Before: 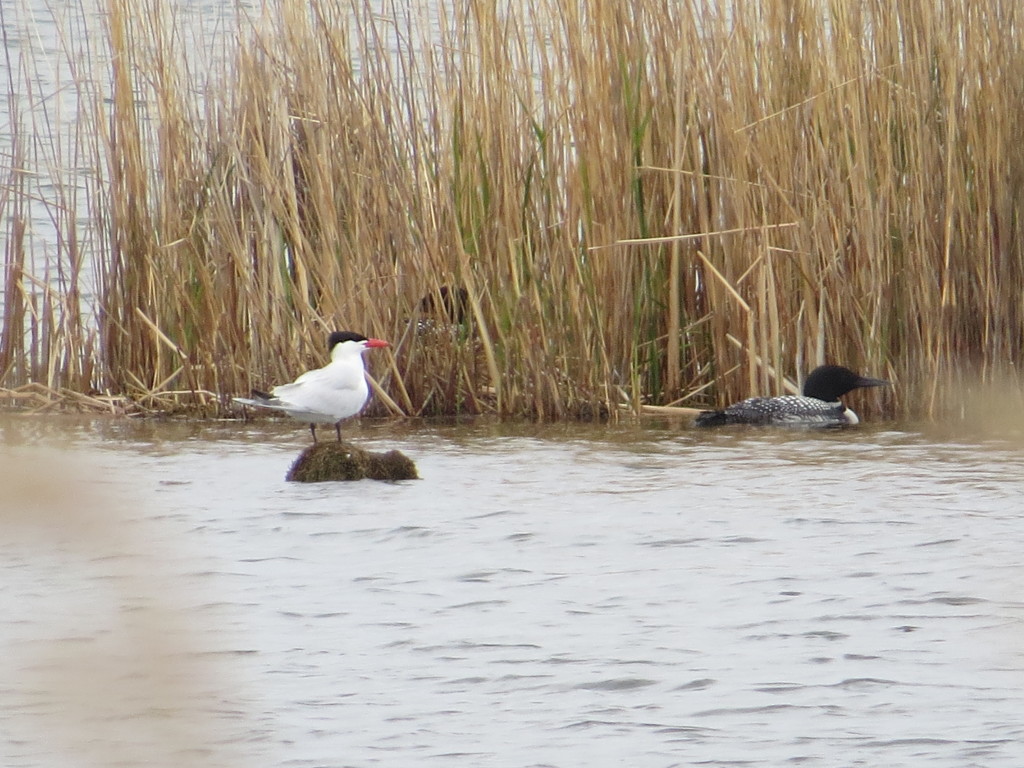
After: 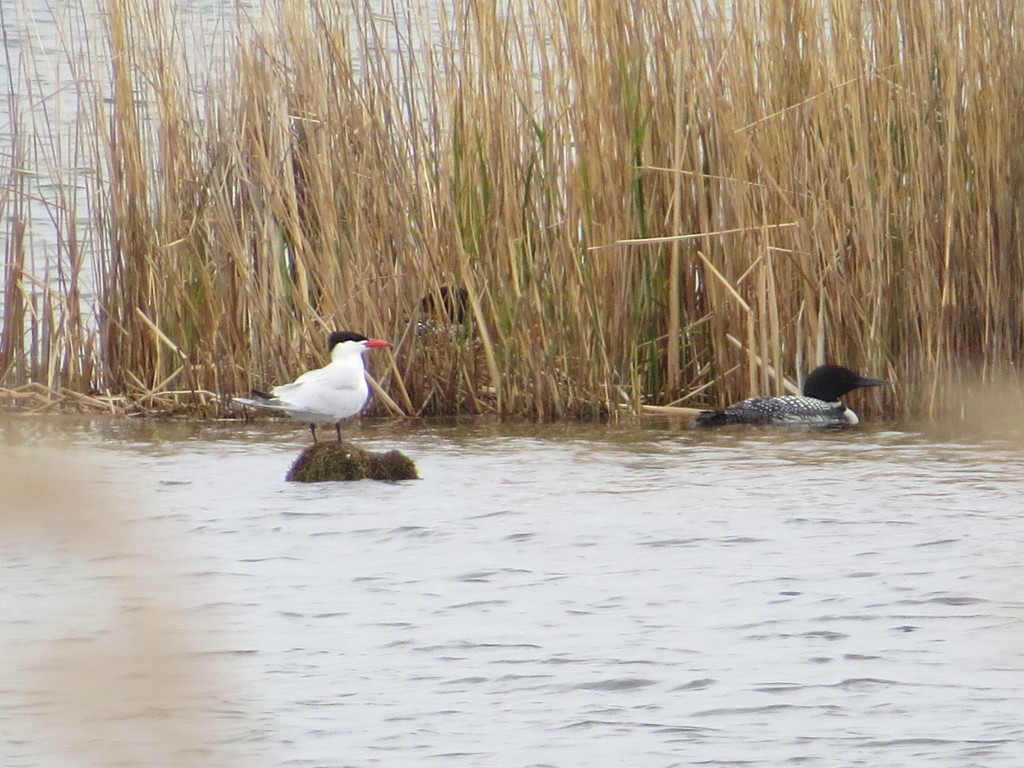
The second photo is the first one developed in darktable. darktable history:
color correction: highlights b* 0.054
levels: gray 59.38%, levels [0, 0.492, 0.984]
